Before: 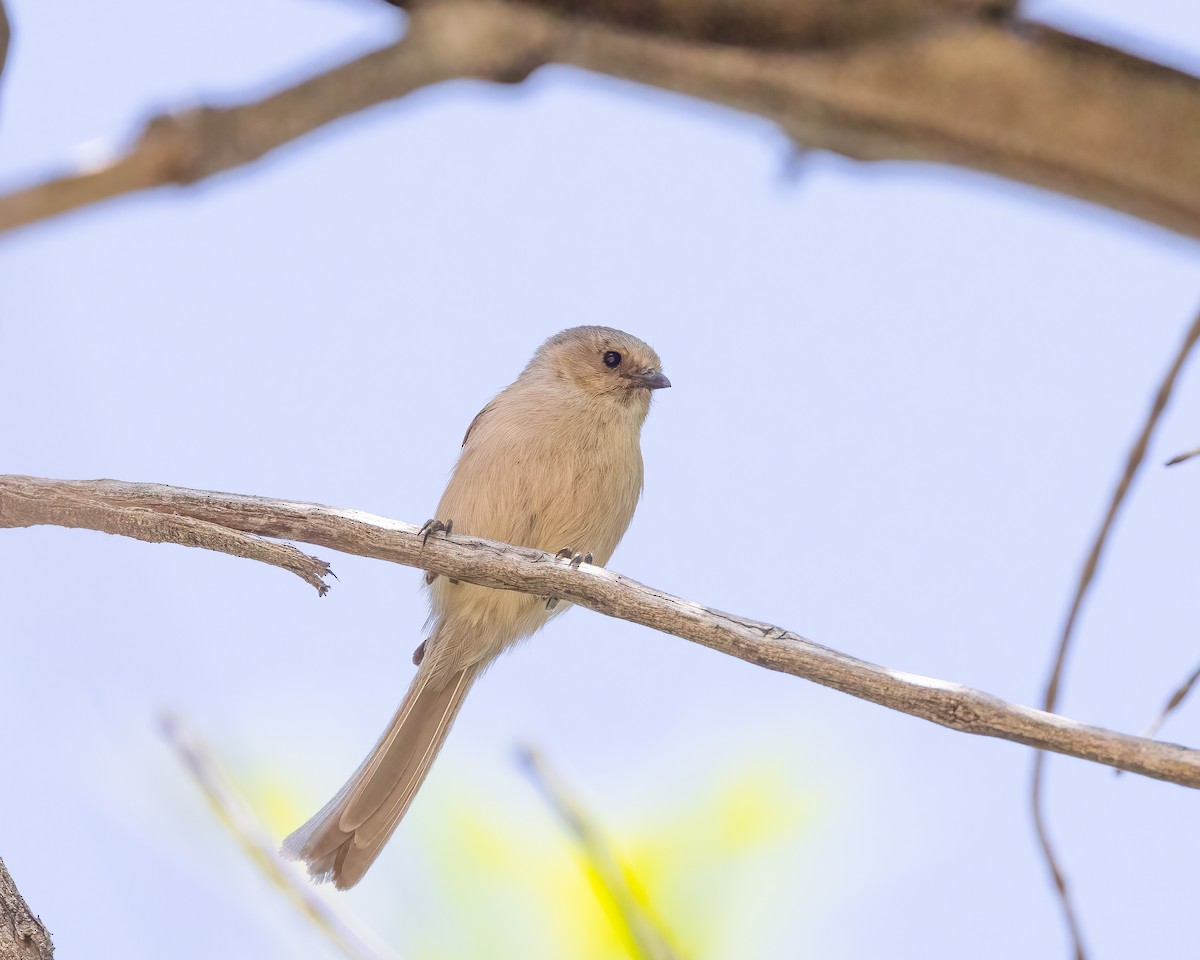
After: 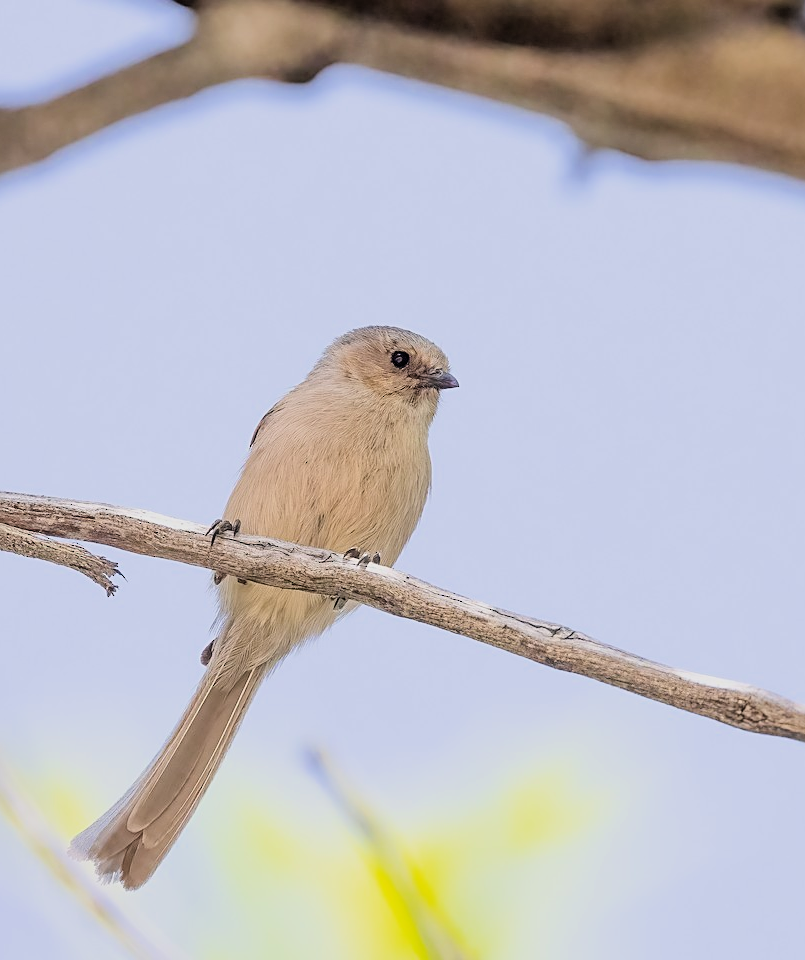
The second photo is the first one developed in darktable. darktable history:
sharpen: on, module defaults
filmic rgb: black relative exposure -5.07 EV, white relative exposure 3.98 EV, hardness 2.9, contrast 1.298, color science v6 (2022)
crop and rotate: left 17.736%, right 15.177%
color zones: curves: ch0 [(0, 0.5) (0.143, 0.5) (0.286, 0.5) (0.429, 0.5) (0.571, 0.5) (0.714, 0.476) (0.857, 0.5) (1, 0.5)]; ch2 [(0, 0.5) (0.143, 0.5) (0.286, 0.5) (0.429, 0.5) (0.571, 0.5) (0.714, 0.487) (0.857, 0.5) (1, 0.5)]
